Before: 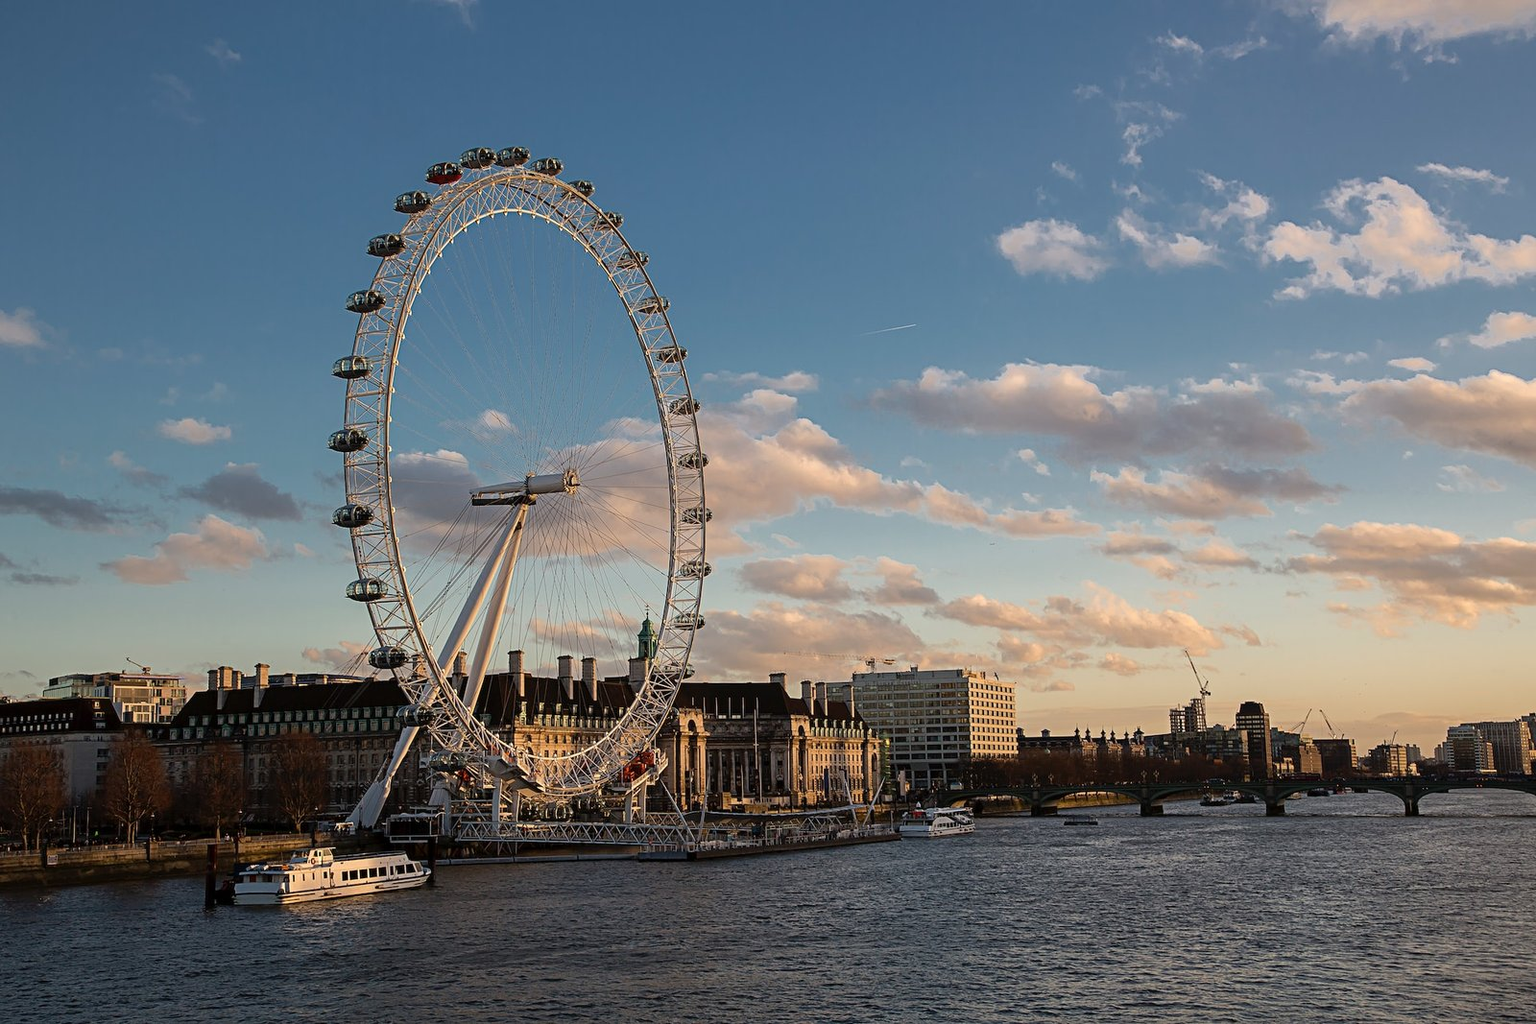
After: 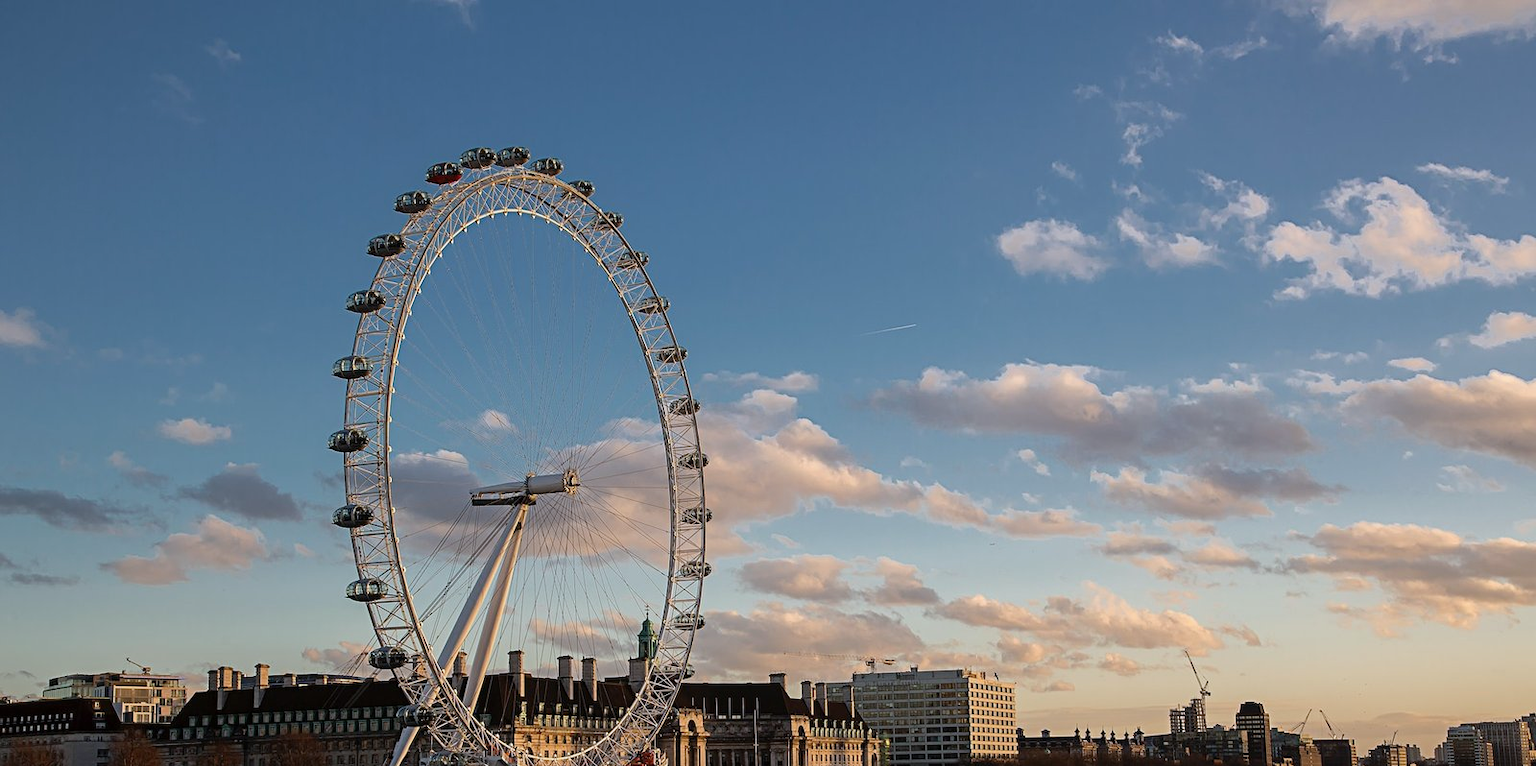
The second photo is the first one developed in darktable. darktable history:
crop: bottom 24.967%
white balance: red 0.98, blue 1.034
